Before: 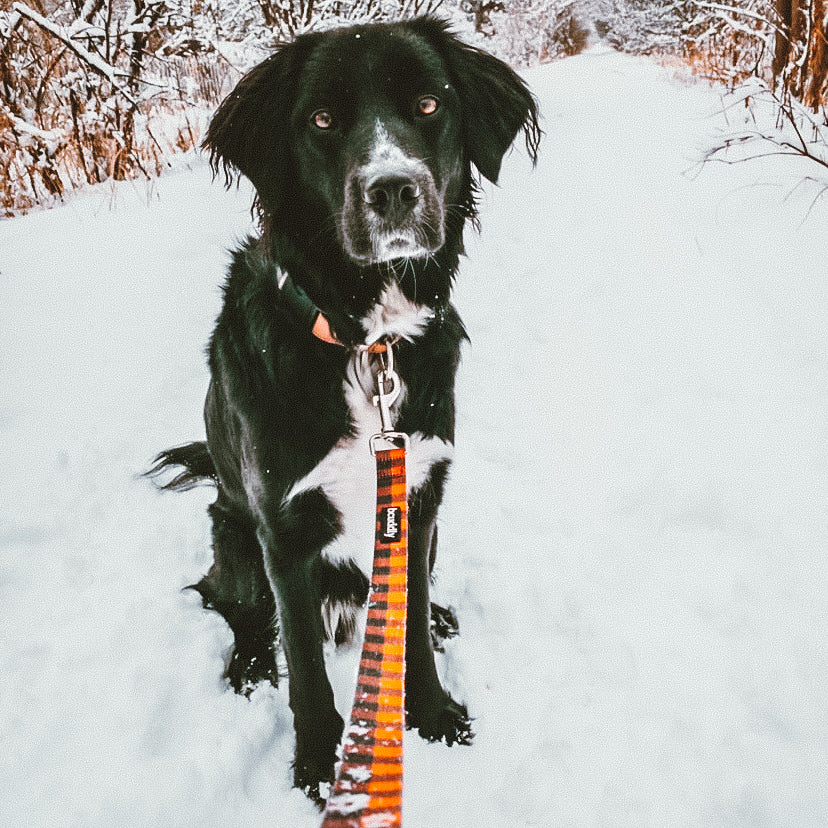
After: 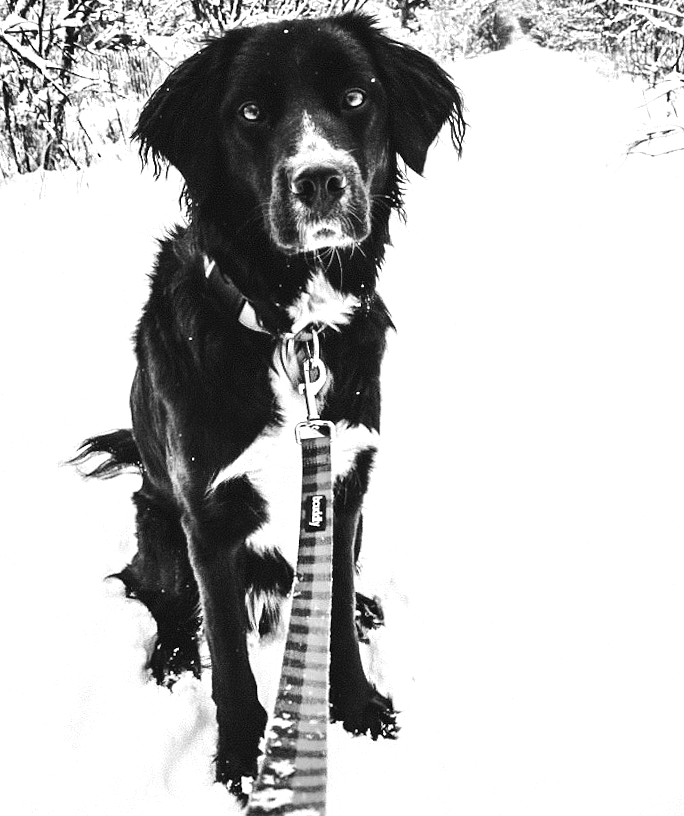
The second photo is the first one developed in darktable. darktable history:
monochrome: a -4.13, b 5.16, size 1
white balance: emerald 1
rotate and perspective: rotation 0.226°, lens shift (vertical) -0.042, crop left 0.023, crop right 0.982, crop top 0.006, crop bottom 0.994
tone equalizer: -8 EV -0.75 EV, -7 EV -0.7 EV, -6 EV -0.6 EV, -5 EV -0.4 EV, -3 EV 0.4 EV, -2 EV 0.6 EV, -1 EV 0.7 EV, +0 EV 0.75 EV, edges refinement/feathering 500, mask exposure compensation -1.57 EV, preserve details no
crop: left 8.026%, right 7.374%
